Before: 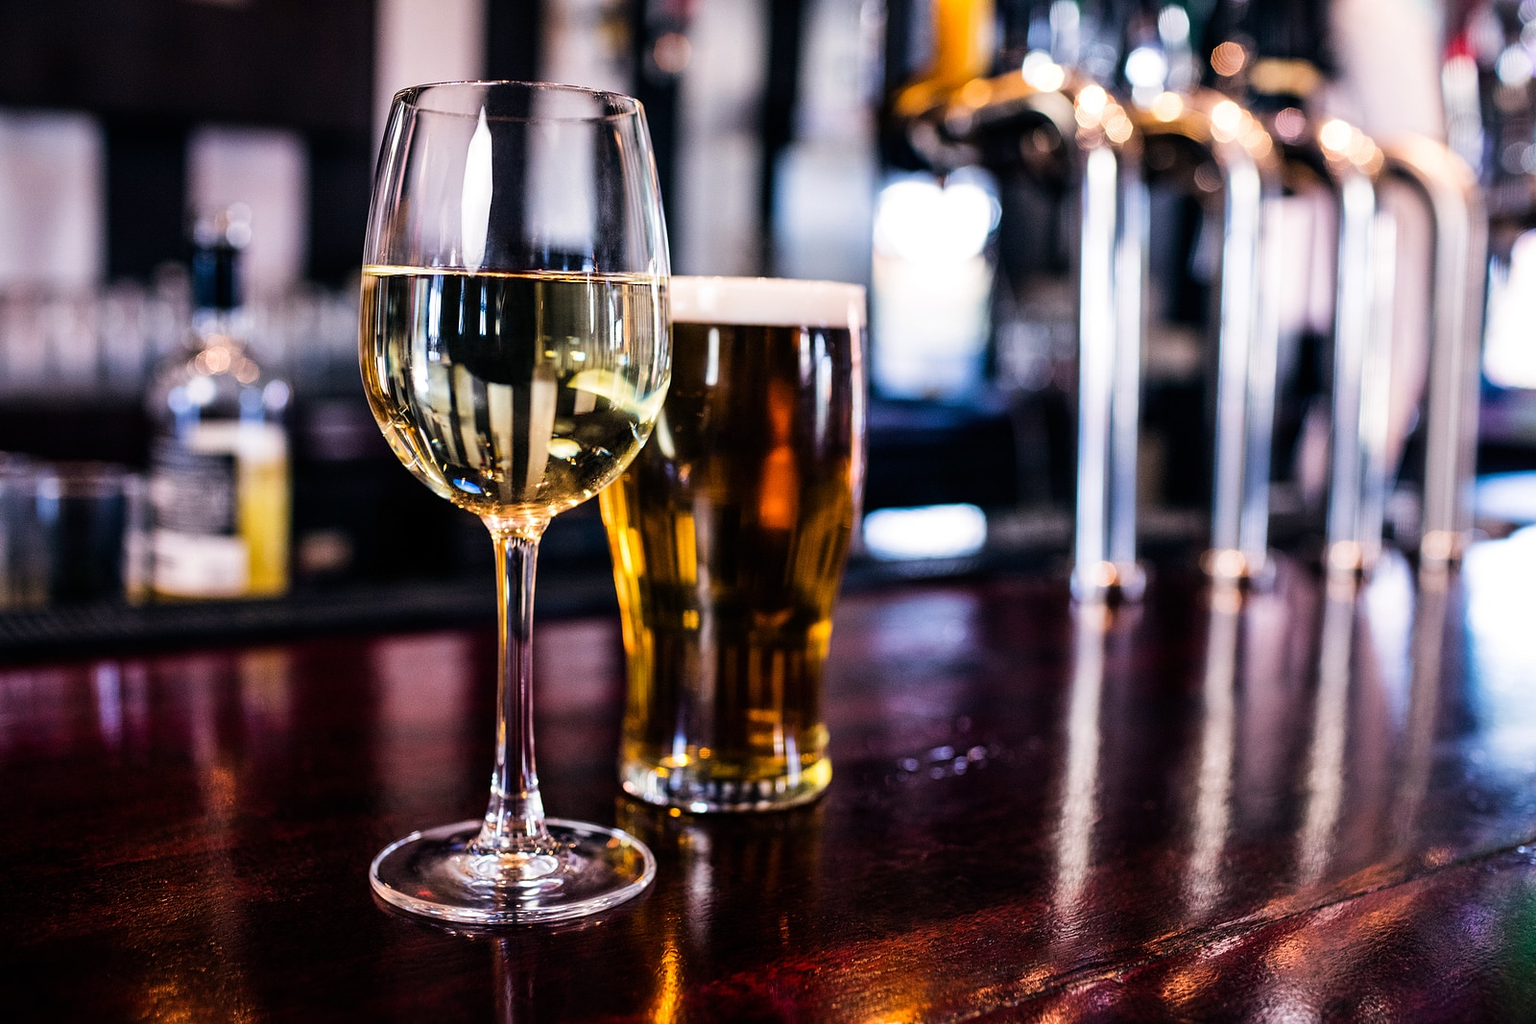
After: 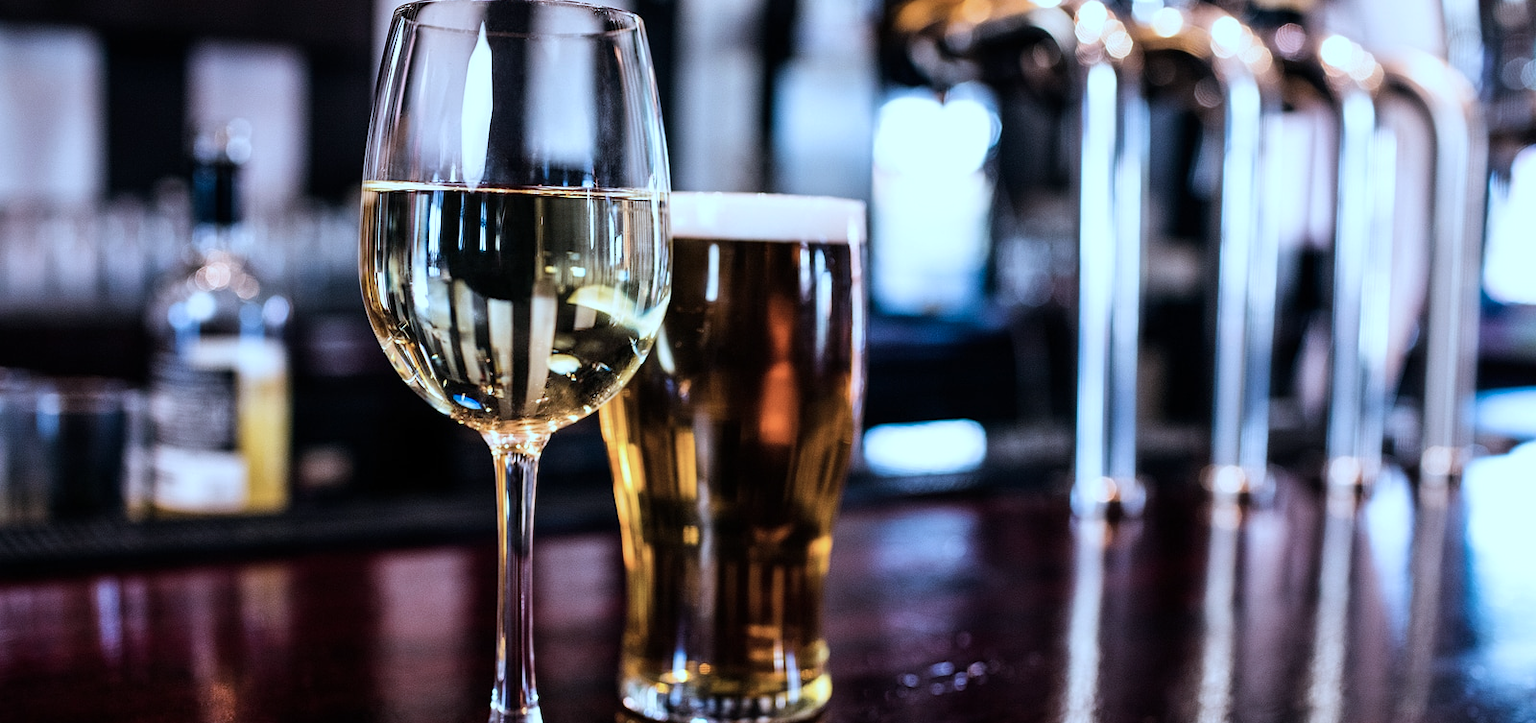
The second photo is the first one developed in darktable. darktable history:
color correction: highlights a* -9.35, highlights b* -23.15
crop and rotate: top 8.293%, bottom 20.996%
color contrast: green-magenta contrast 0.84, blue-yellow contrast 0.86
